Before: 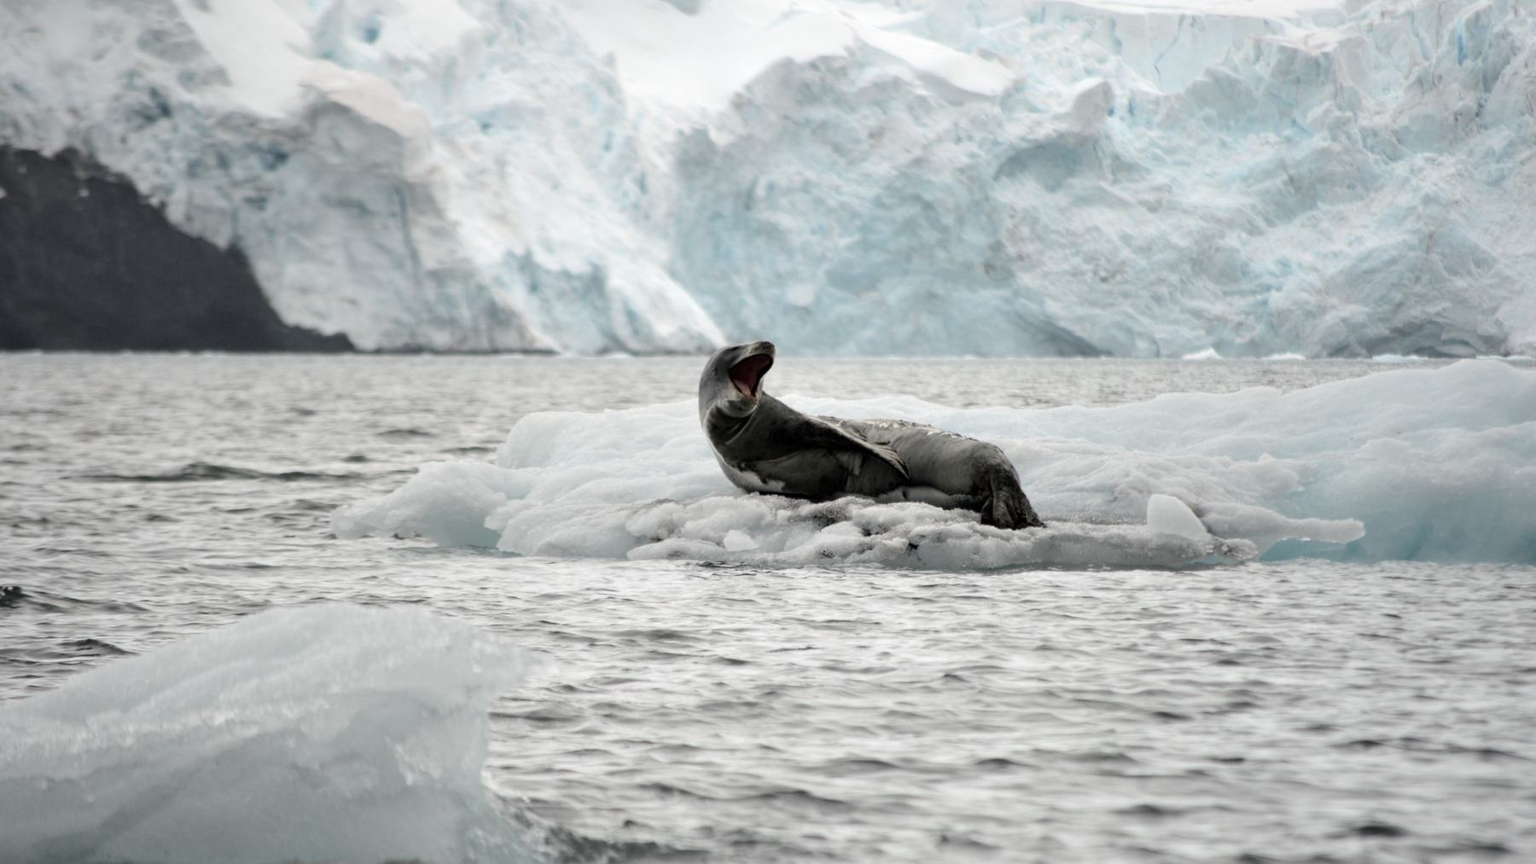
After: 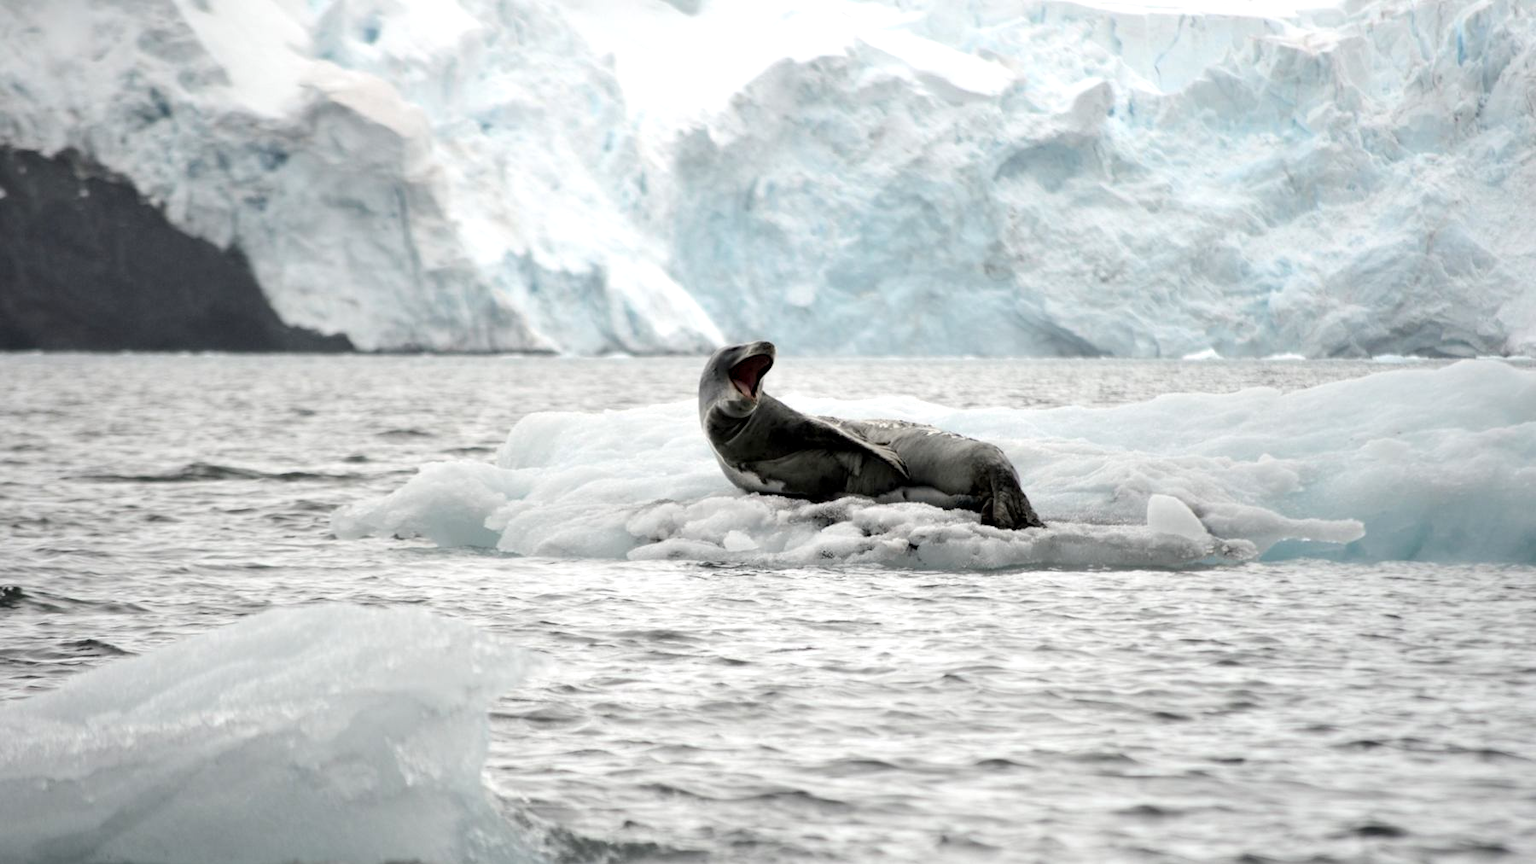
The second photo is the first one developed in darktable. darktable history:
levels: levels [0, 0.498, 1]
exposure: black level correction 0.001, exposure 0.3 EV, compensate highlight preservation false
